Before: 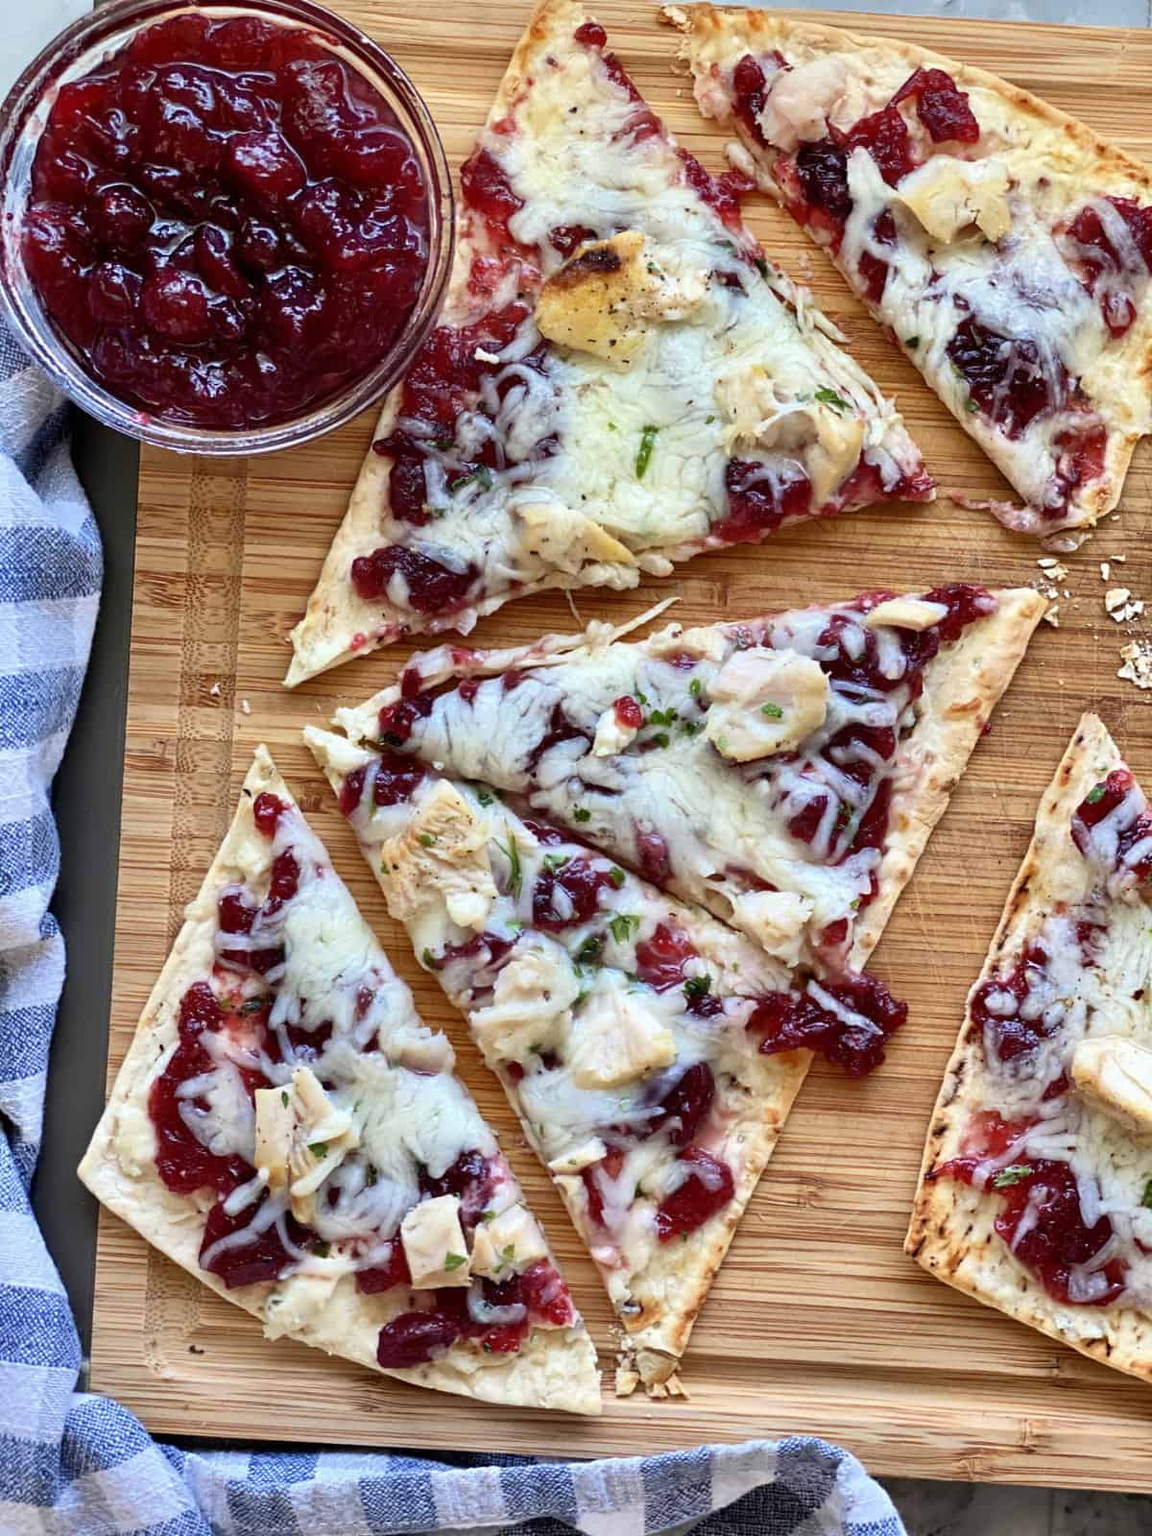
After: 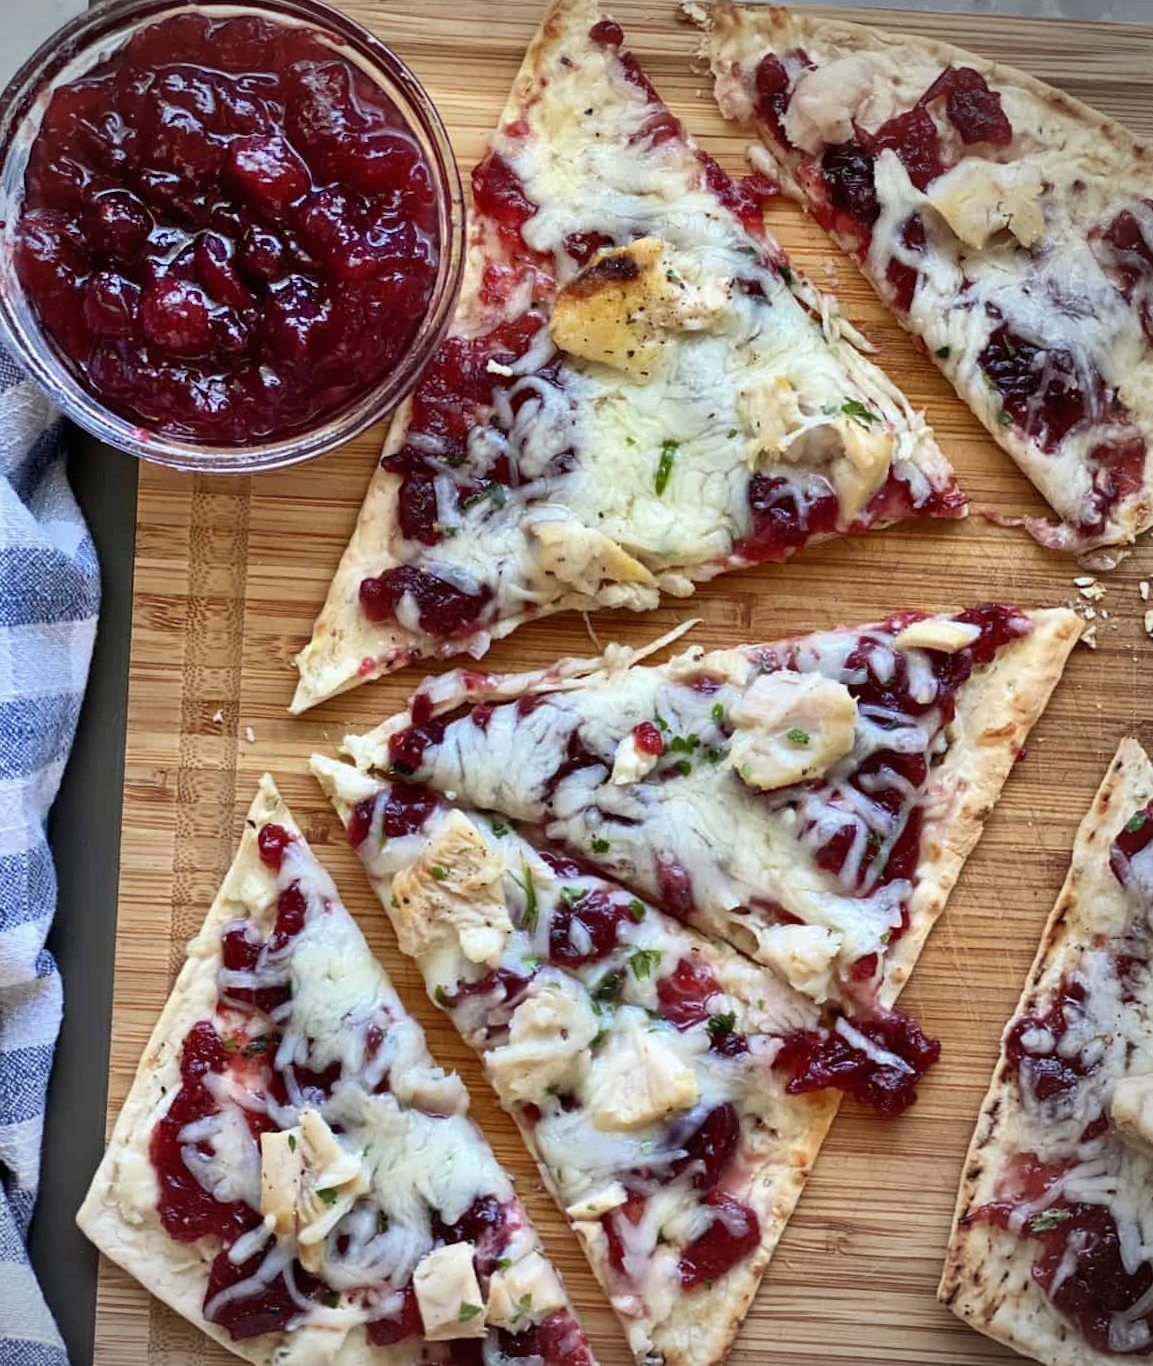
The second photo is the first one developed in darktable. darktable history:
vignetting: center (-0.15, 0.013)
shadows and highlights: highlights color adjustment 0%, low approximation 0.01, soften with gaussian
crop and rotate: angle 0.2°, left 0.275%, right 3.127%, bottom 14.18%
